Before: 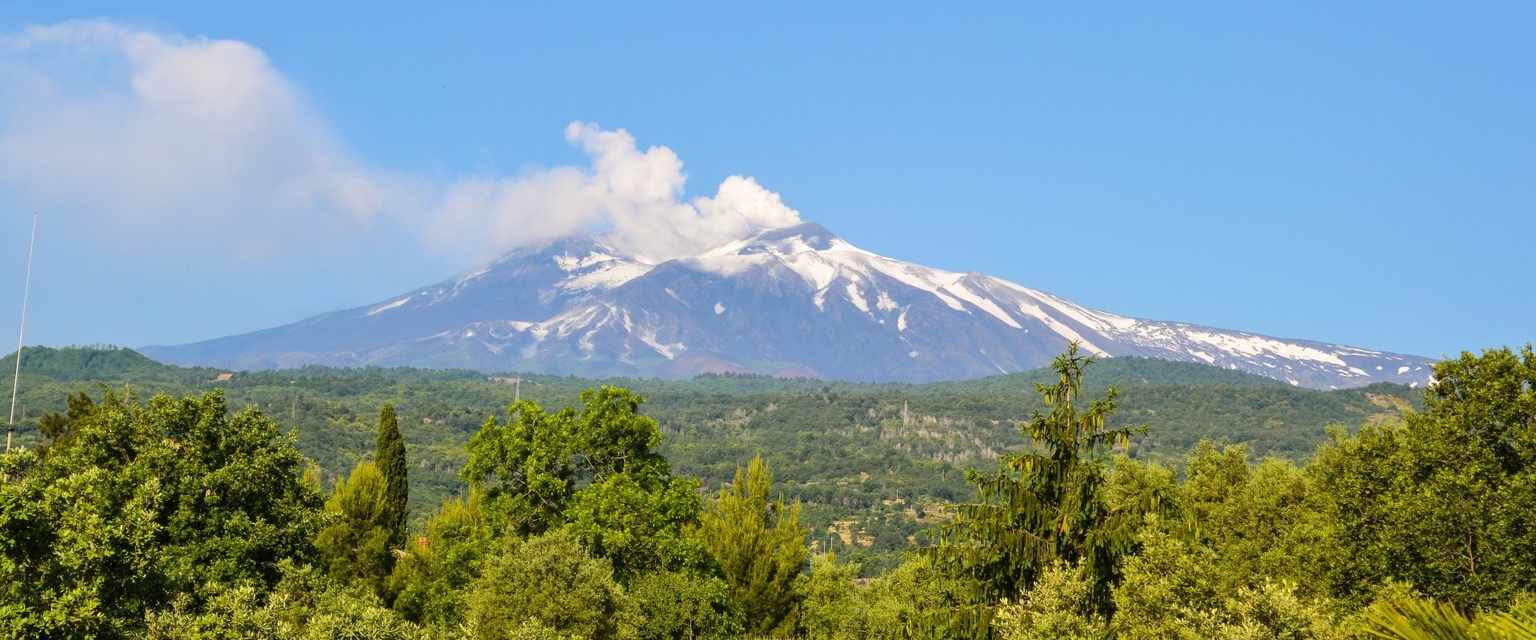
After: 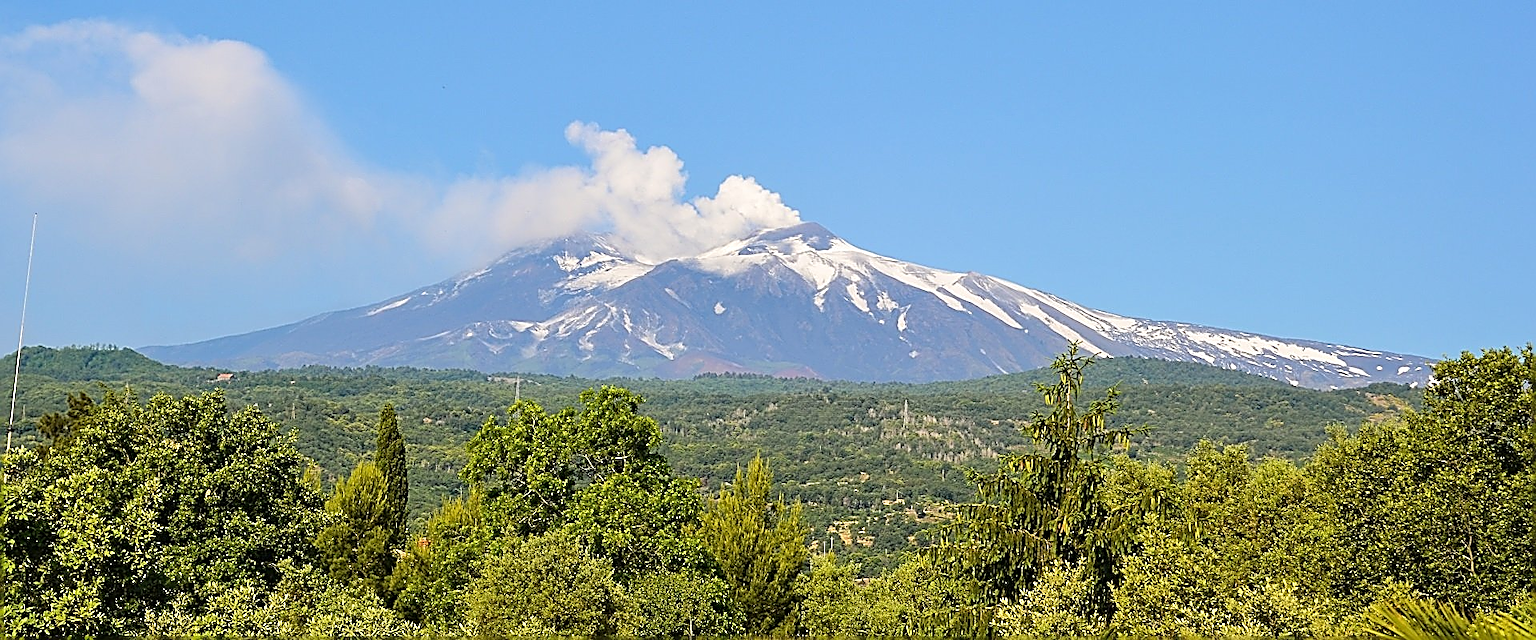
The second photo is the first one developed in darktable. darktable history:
sharpen: amount 1.875
